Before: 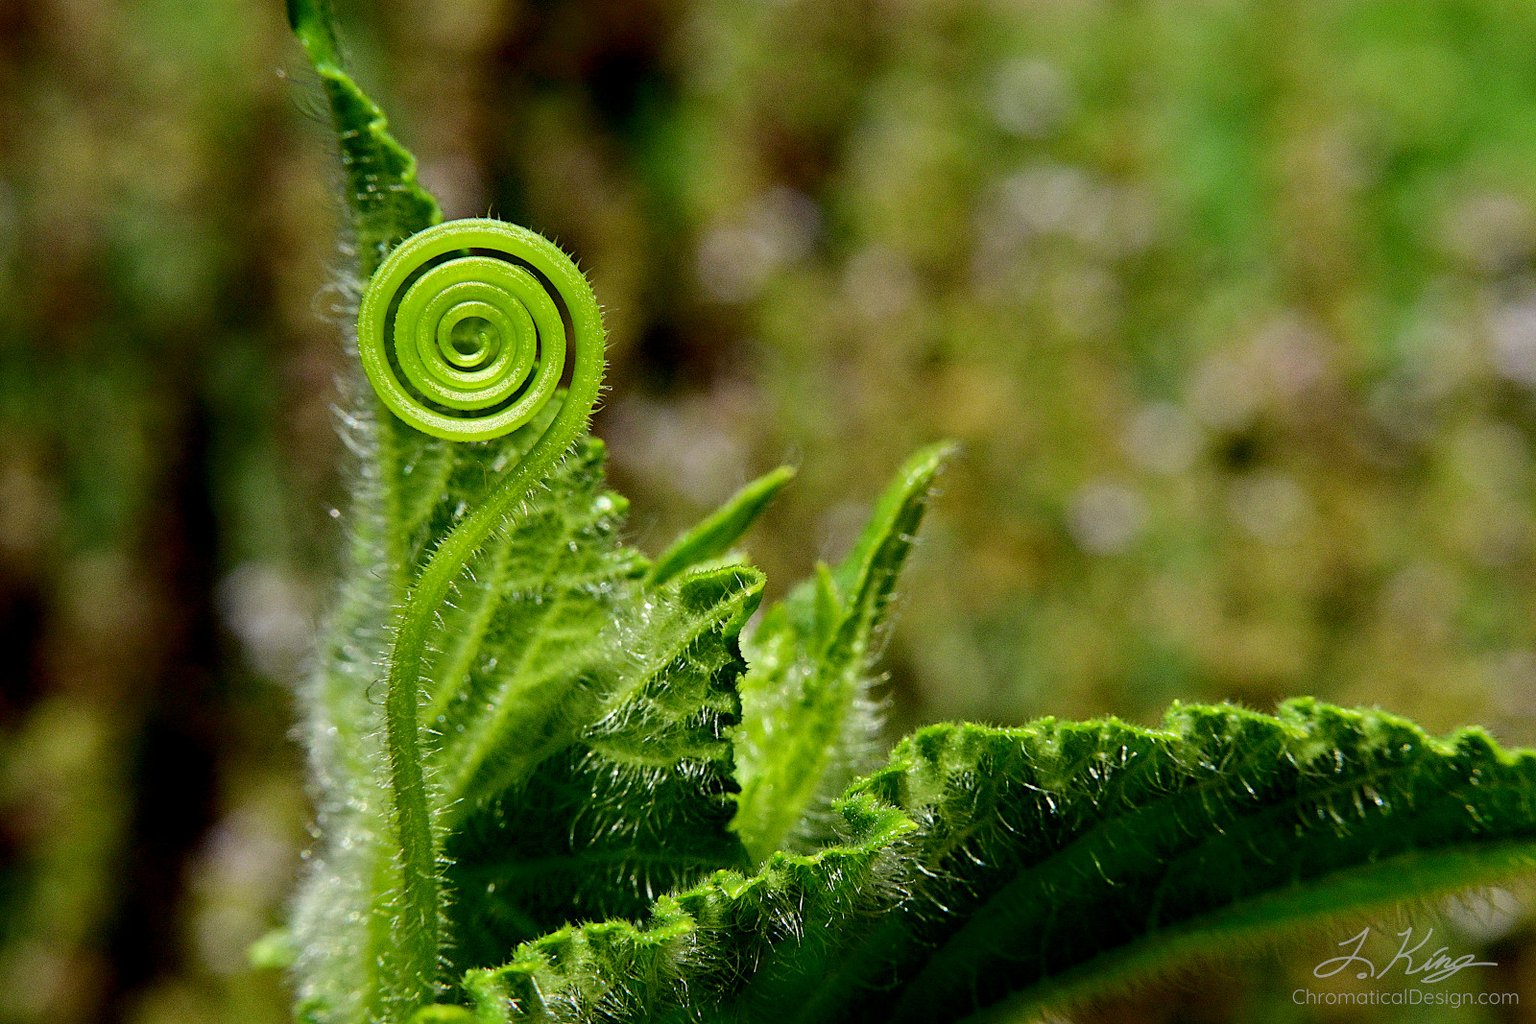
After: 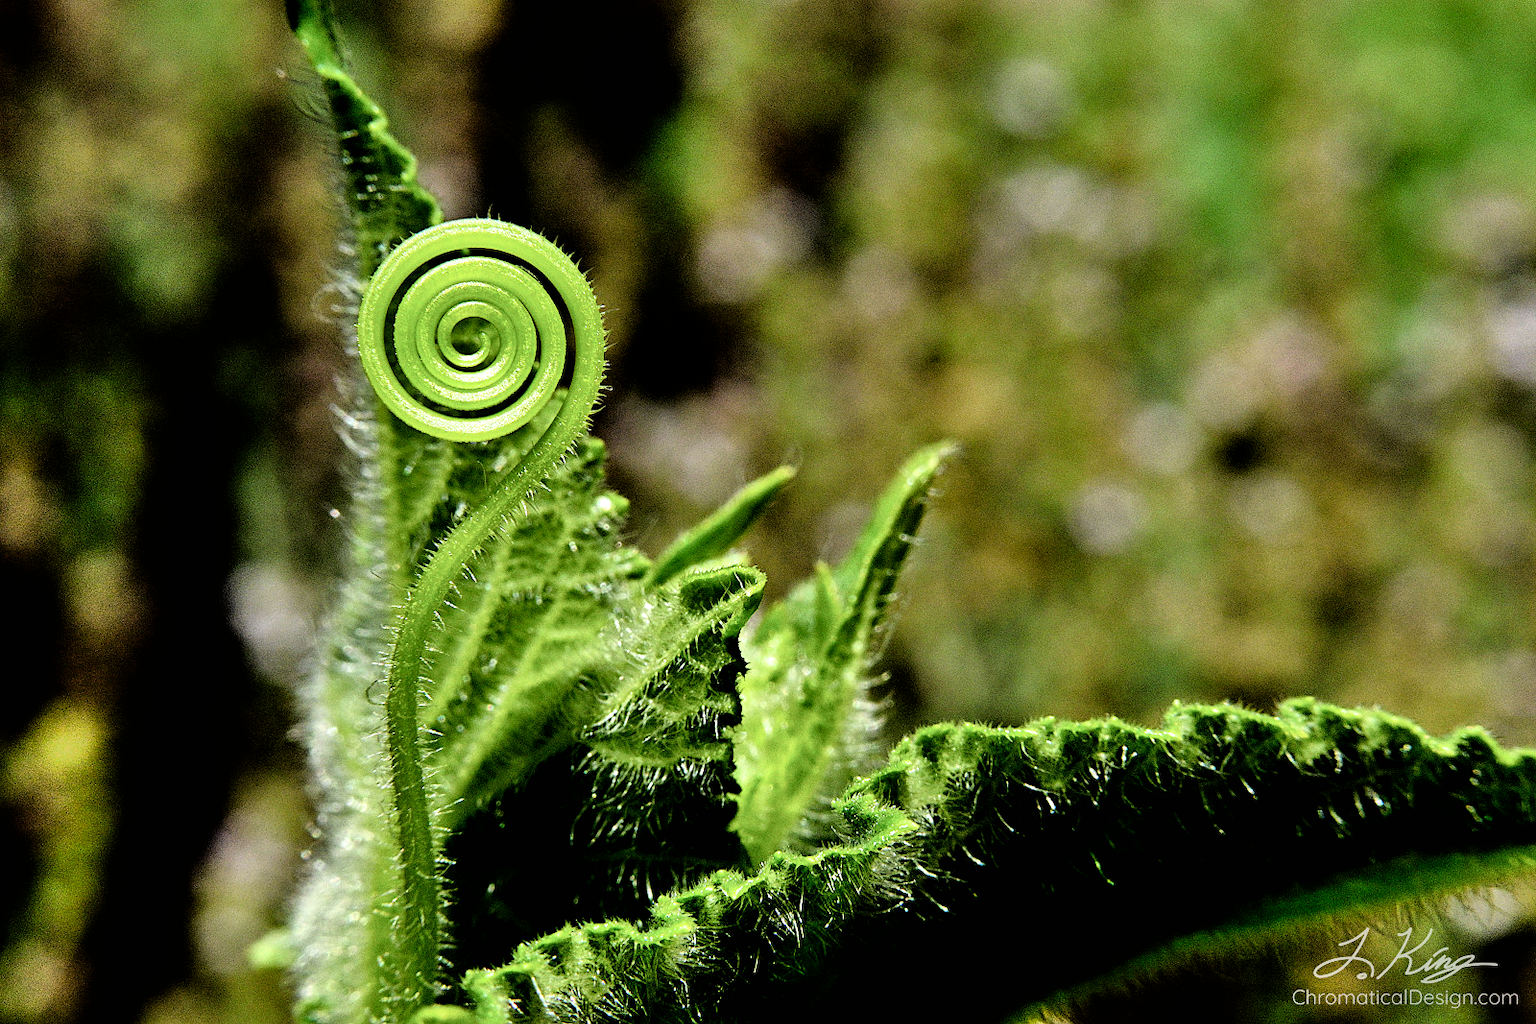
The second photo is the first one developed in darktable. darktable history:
contrast brightness saturation: contrast 0.07
shadows and highlights: soften with gaussian
filmic rgb: black relative exposure -3.63 EV, white relative exposure 2.16 EV, hardness 3.62
